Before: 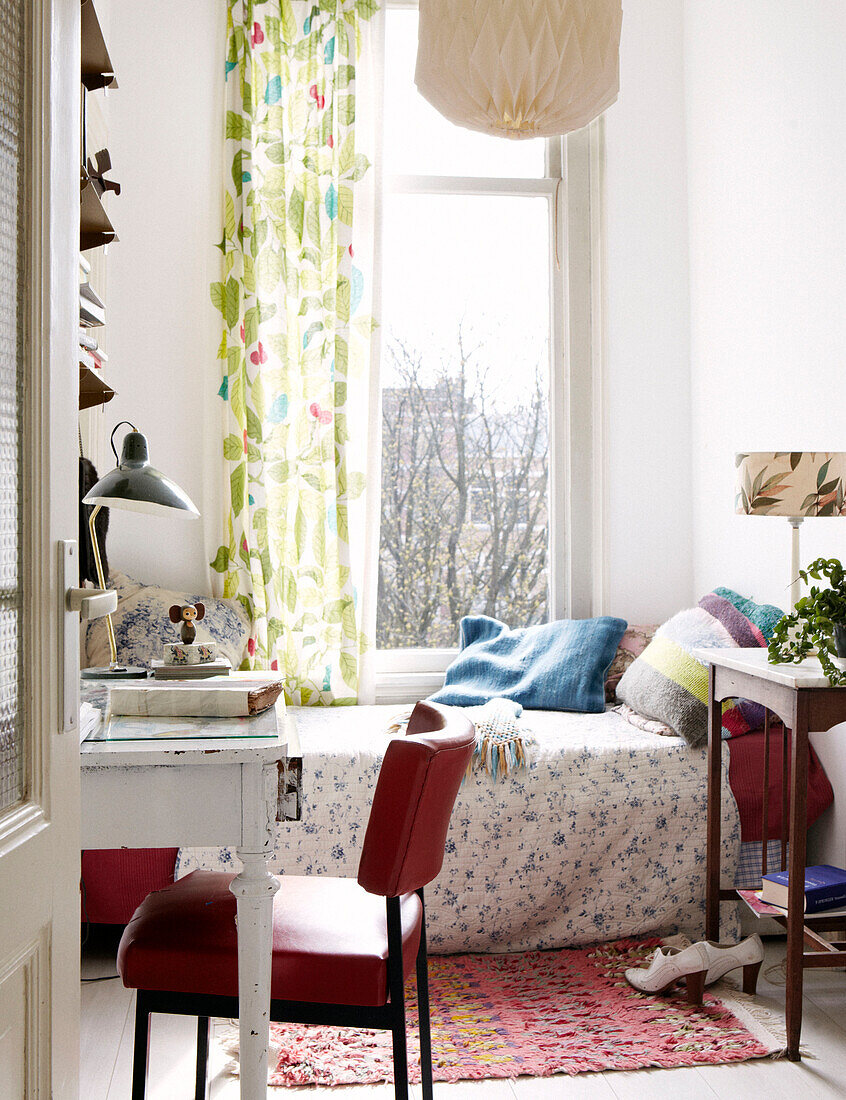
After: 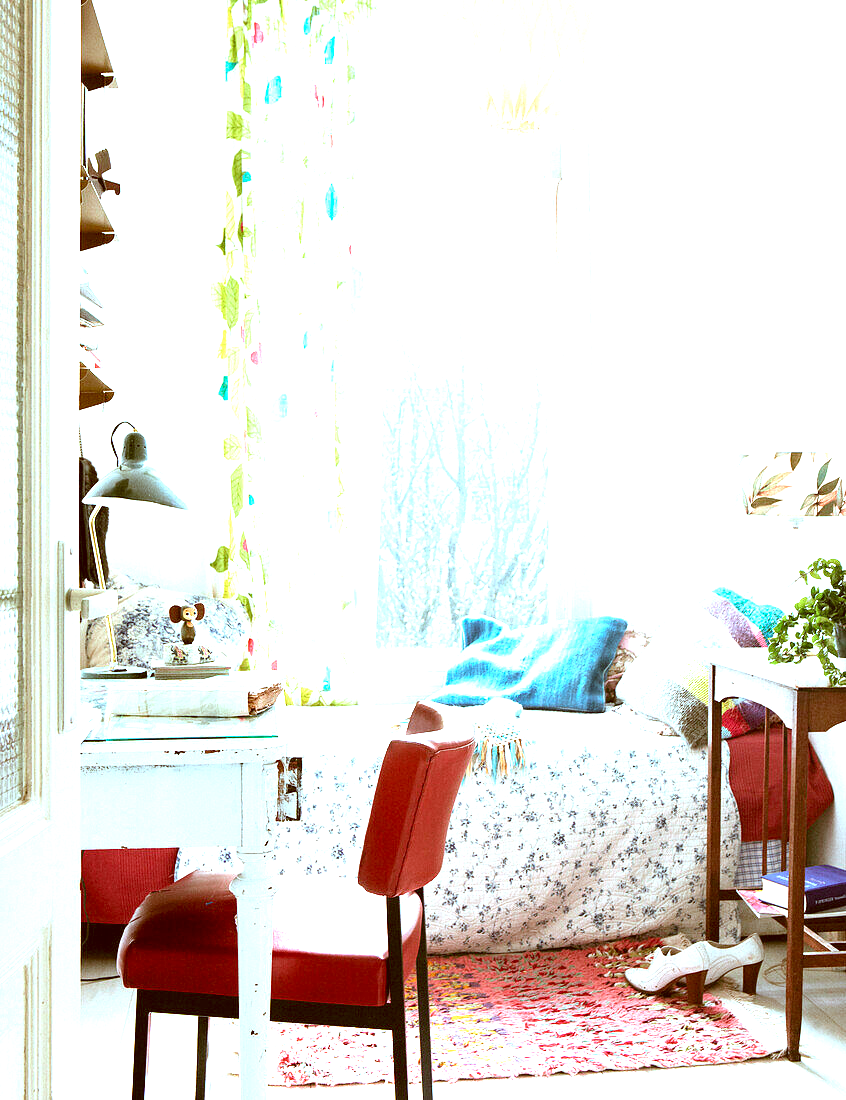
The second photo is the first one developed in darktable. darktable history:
color correction: highlights a* -14.62, highlights b* -16.22, shadows a* 10.12, shadows b* 29.4
exposure: black level correction 0, exposure 1.75 EV, compensate exposure bias true, compensate highlight preservation false
